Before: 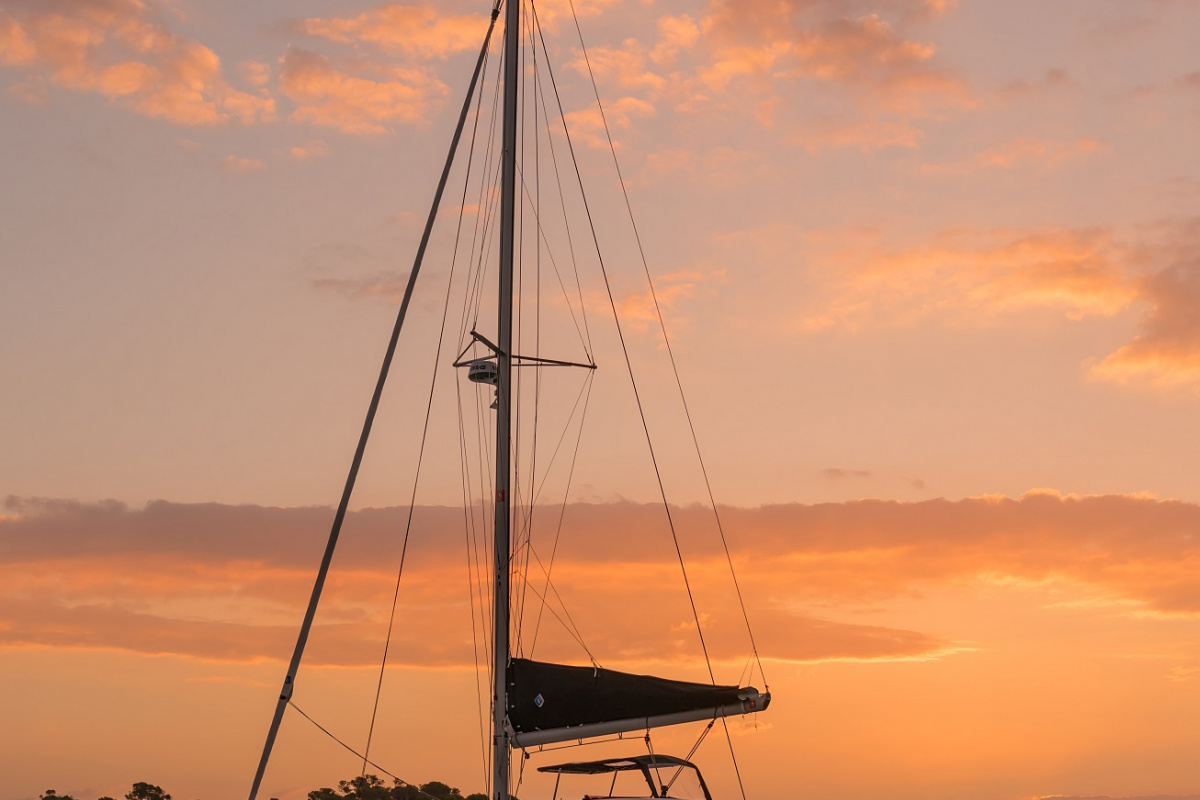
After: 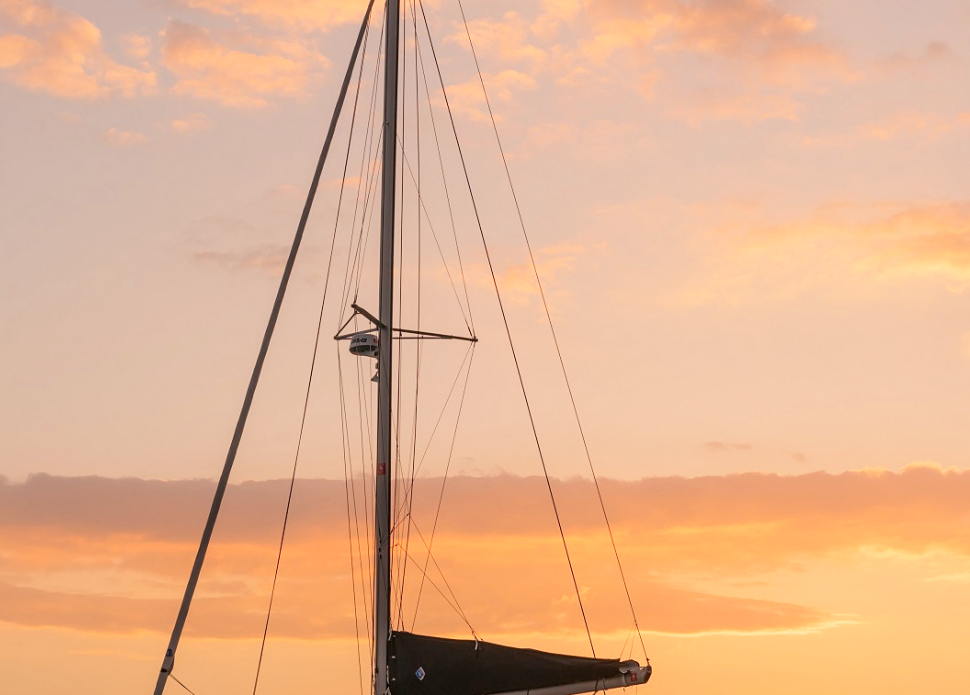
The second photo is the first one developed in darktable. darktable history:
white balance: red 1, blue 1
base curve: curves: ch0 [(0, 0) (0.204, 0.334) (0.55, 0.733) (1, 1)], preserve colors none
crop: left 9.929%, top 3.475%, right 9.188%, bottom 9.529%
